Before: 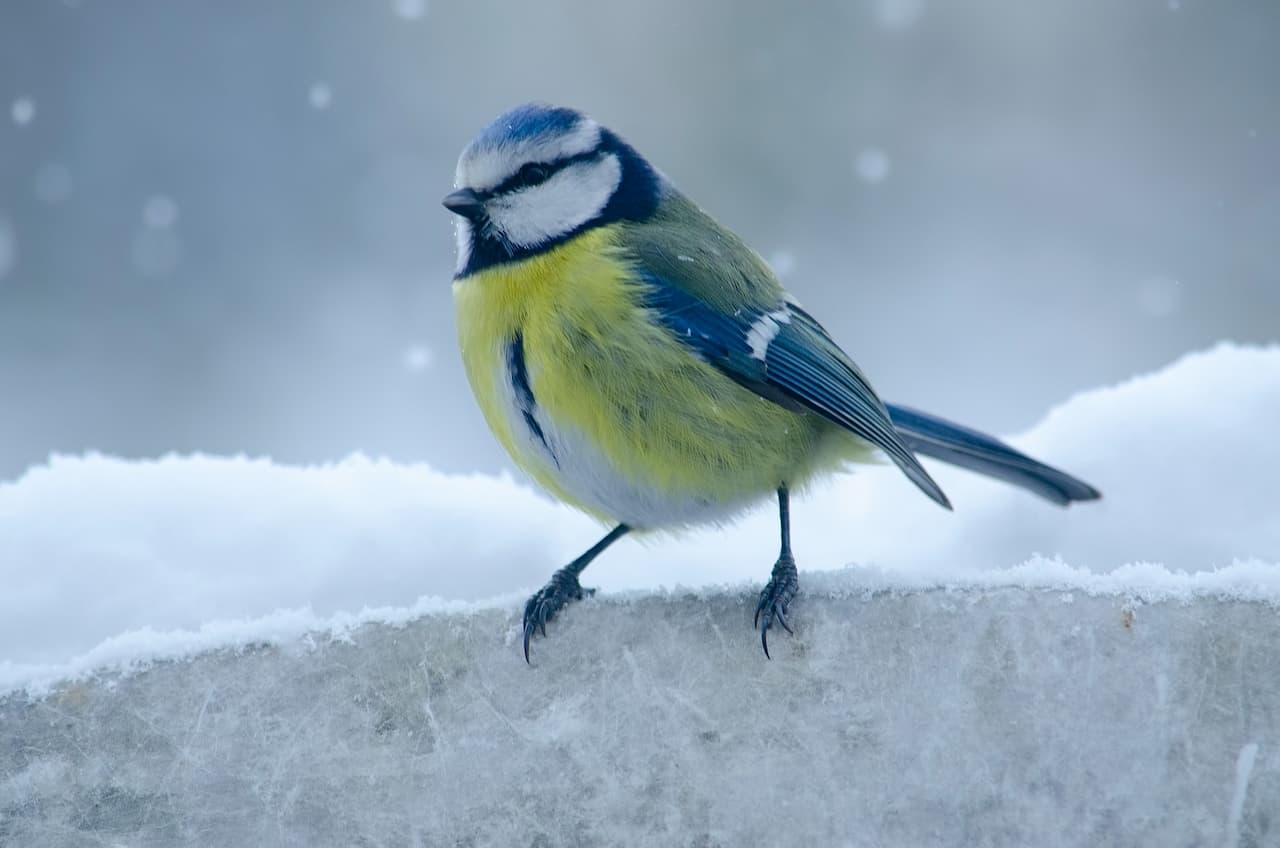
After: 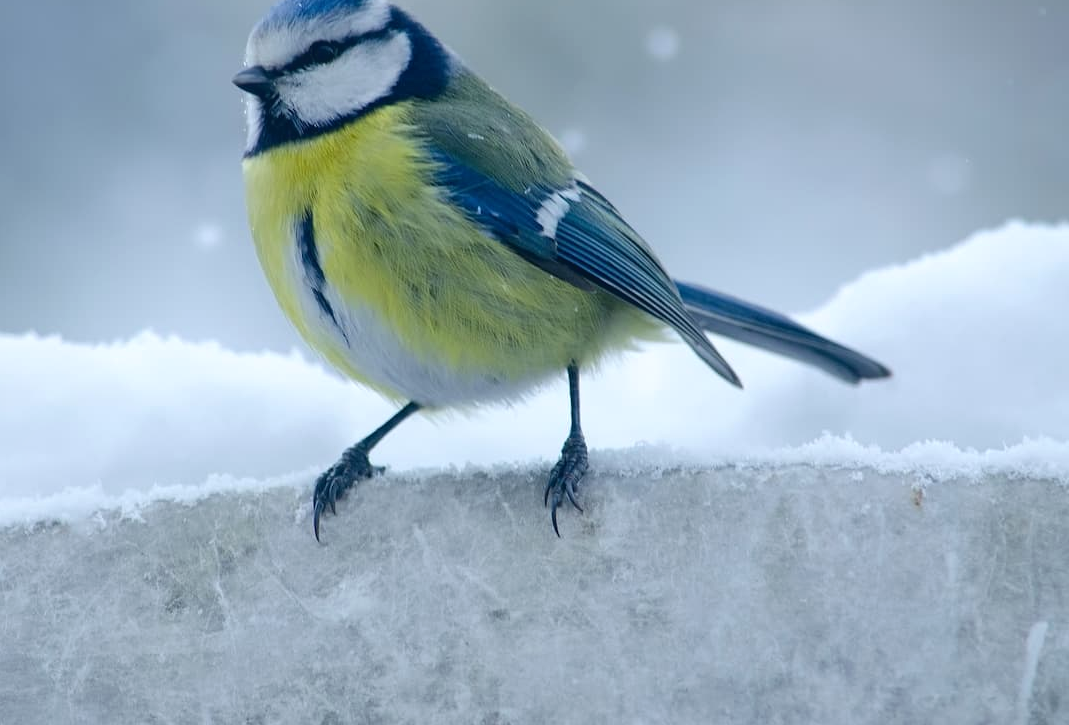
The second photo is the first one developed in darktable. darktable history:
levels: mode automatic, levels [0, 0.397, 0.955]
crop: left 16.452%, top 14.424%
shadows and highlights: shadows 61.91, white point adjustment 0.422, highlights -34.66, compress 84.16%
